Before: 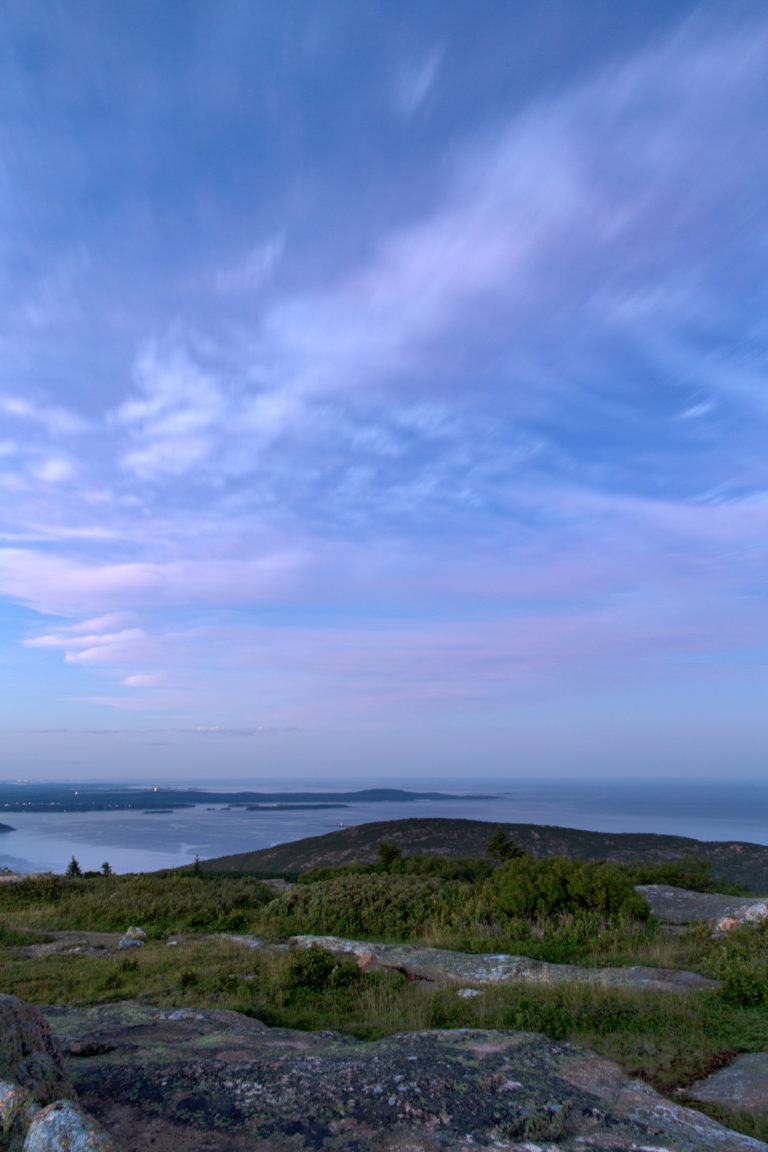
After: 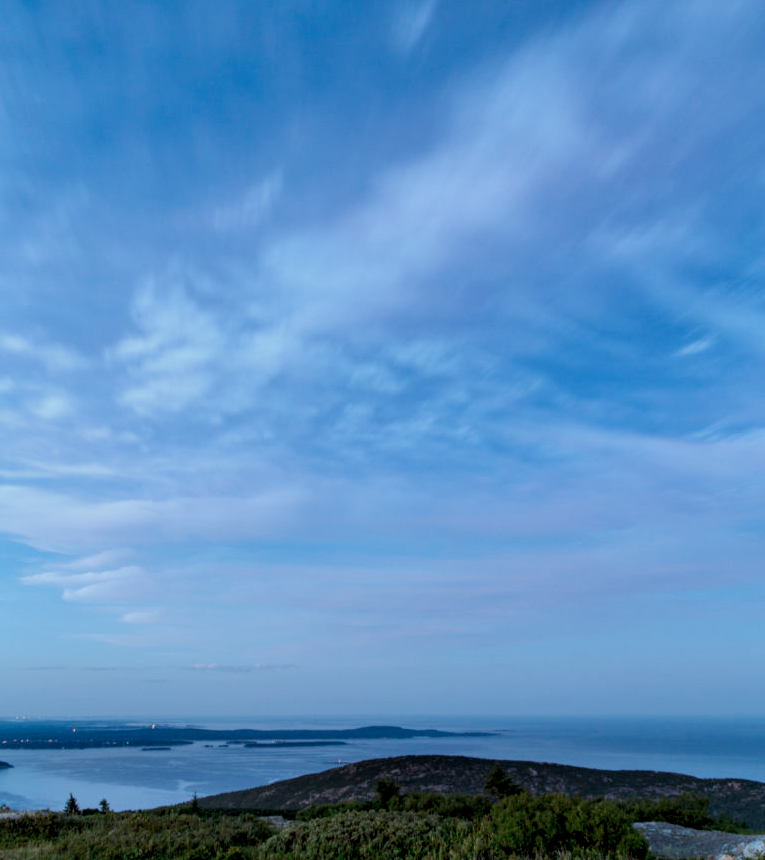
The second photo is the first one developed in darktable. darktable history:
color correction: highlights a* -11.67, highlights b* -15.04
local contrast: on, module defaults
crop: left 0.368%, top 5.498%, bottom 19.818%
filmic rgb: black relative exposure -7.65 EV, white relative exposure 4.56 EV, hardness 3.61, preserve chrominance no, color science v5 (2021)
